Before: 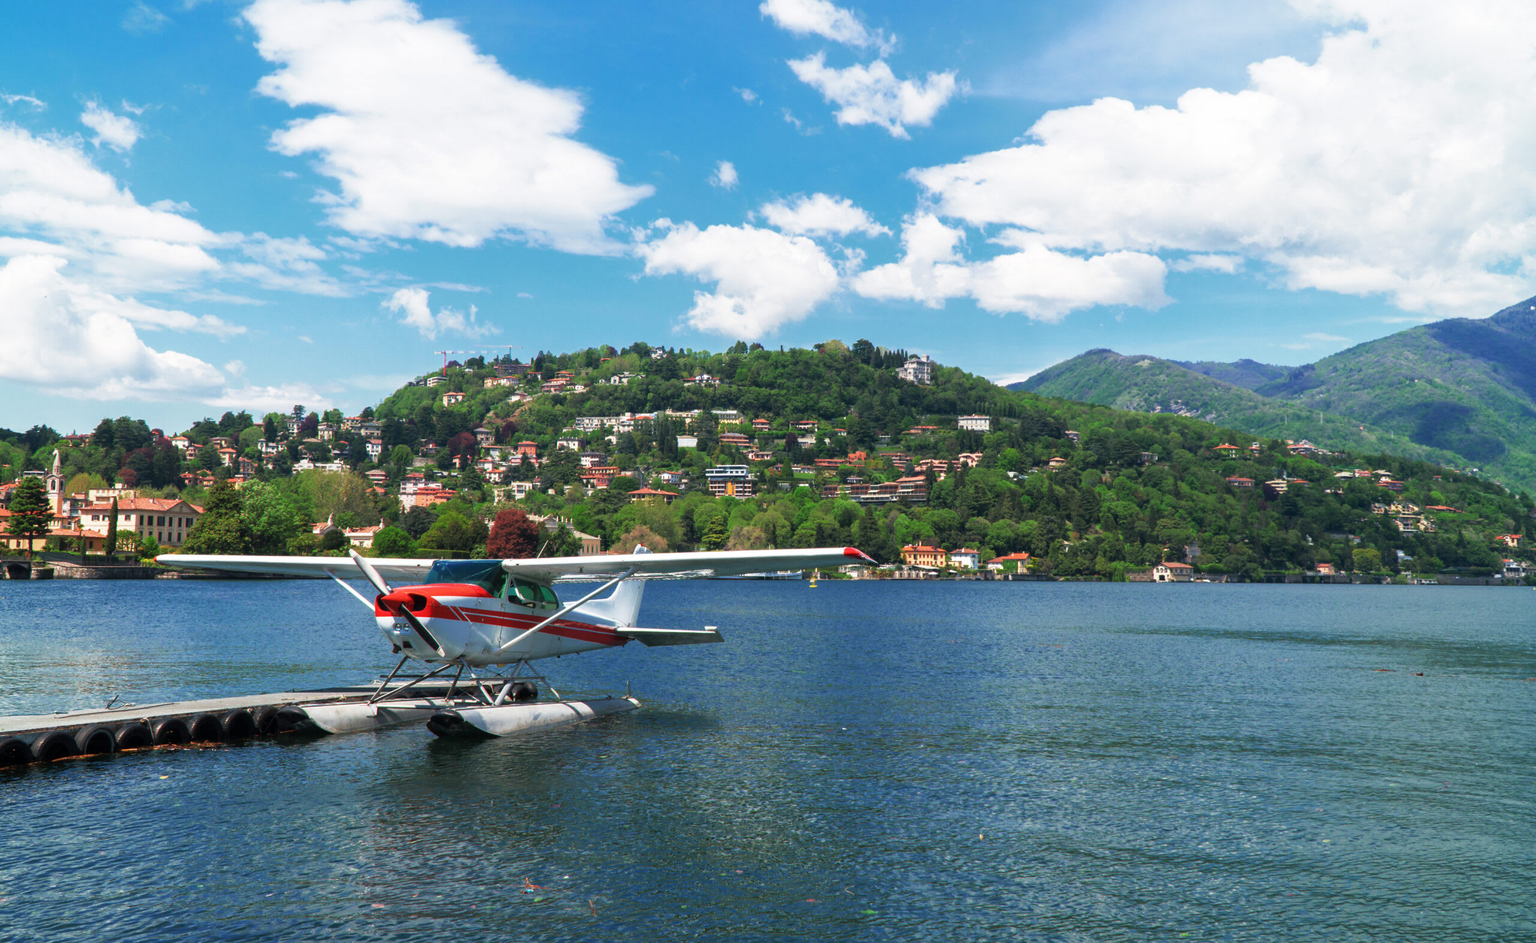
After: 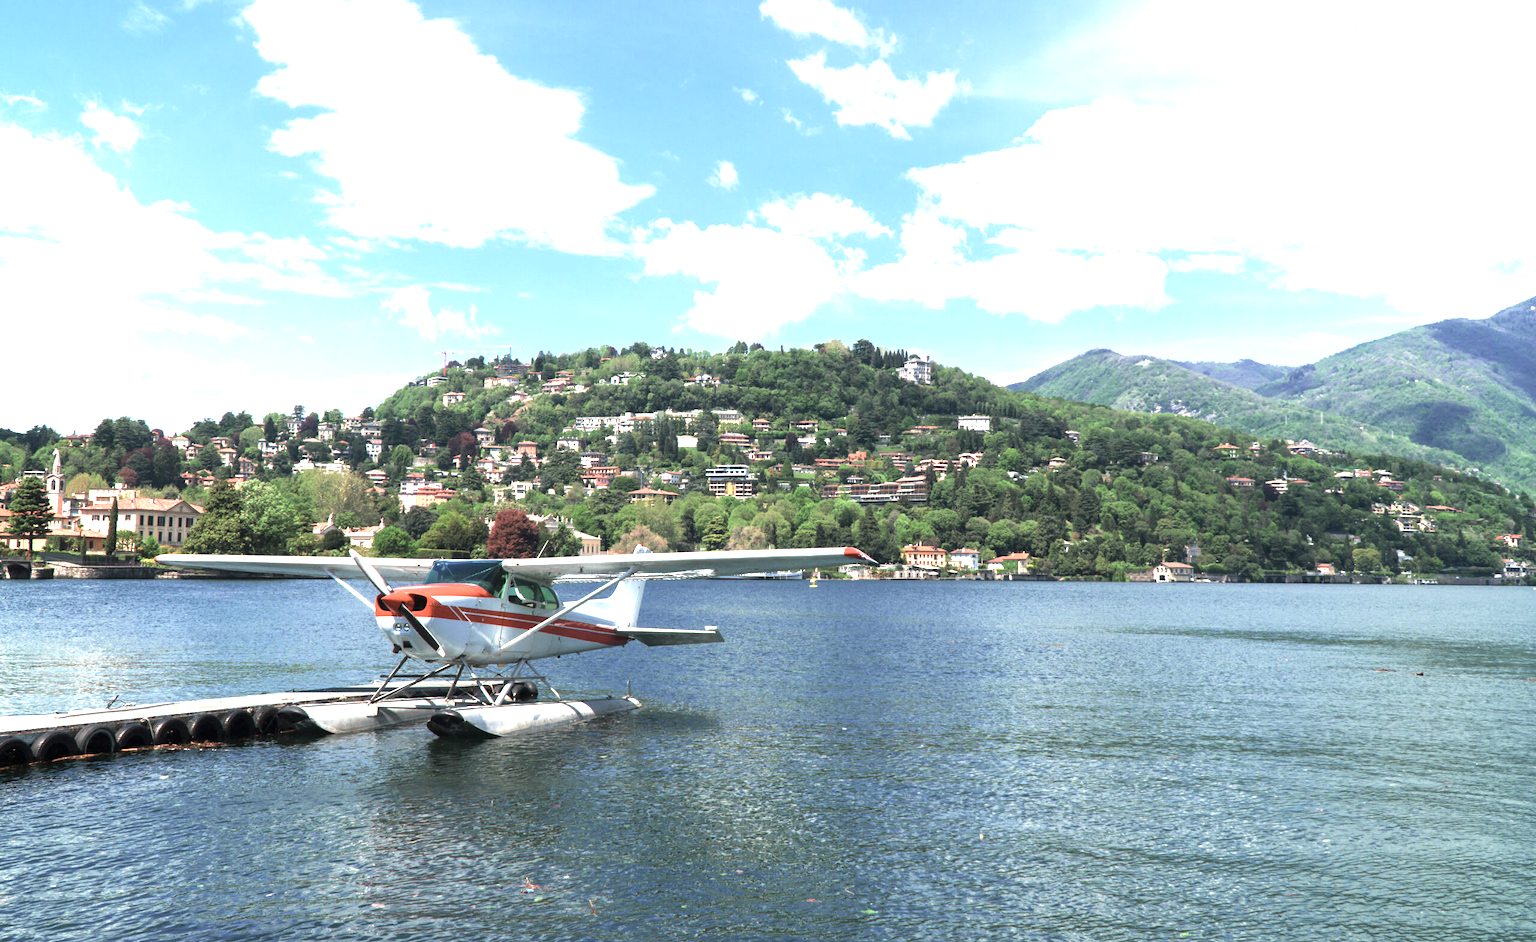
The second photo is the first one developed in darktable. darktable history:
contrast brightness saturation: contrast 0.098, saturation -0.355
exposure: black level correction 0, exposure 1.107 EV, compensate highlight preservation false
